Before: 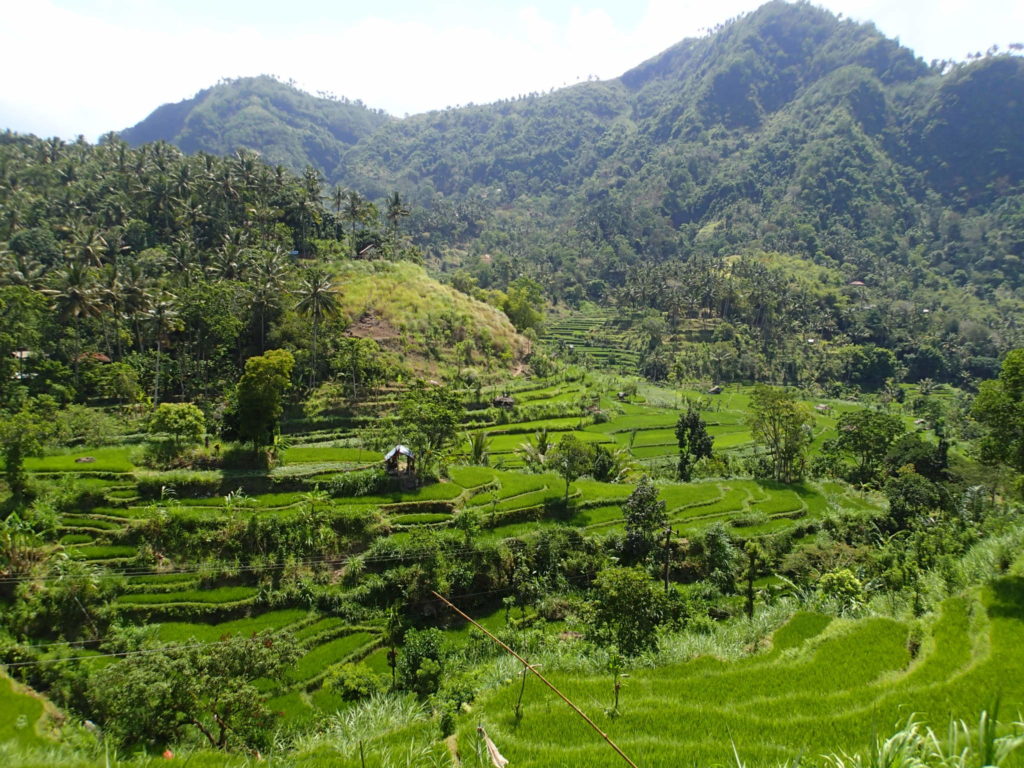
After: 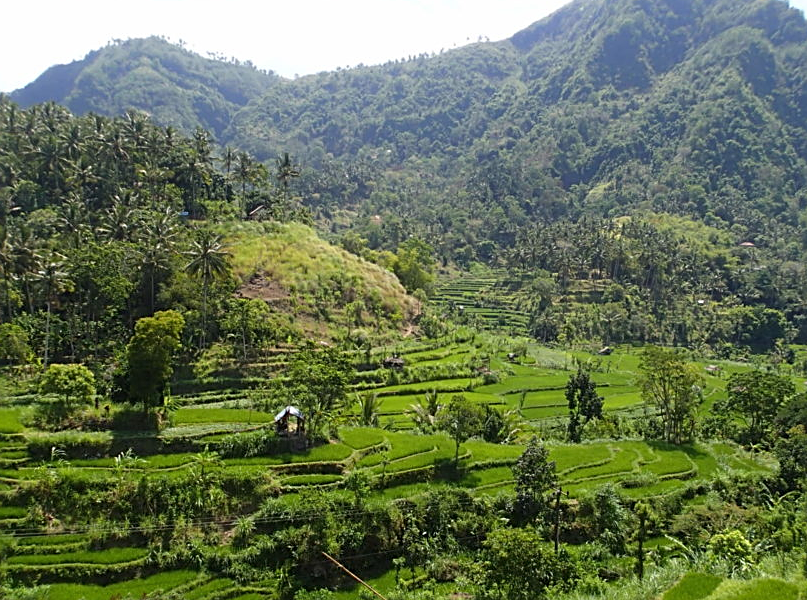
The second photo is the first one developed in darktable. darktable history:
sharpen: on, module defaults
crop and rotate: left 10.77%, top 5.1%, right 10.41%, bottom 16.76%
